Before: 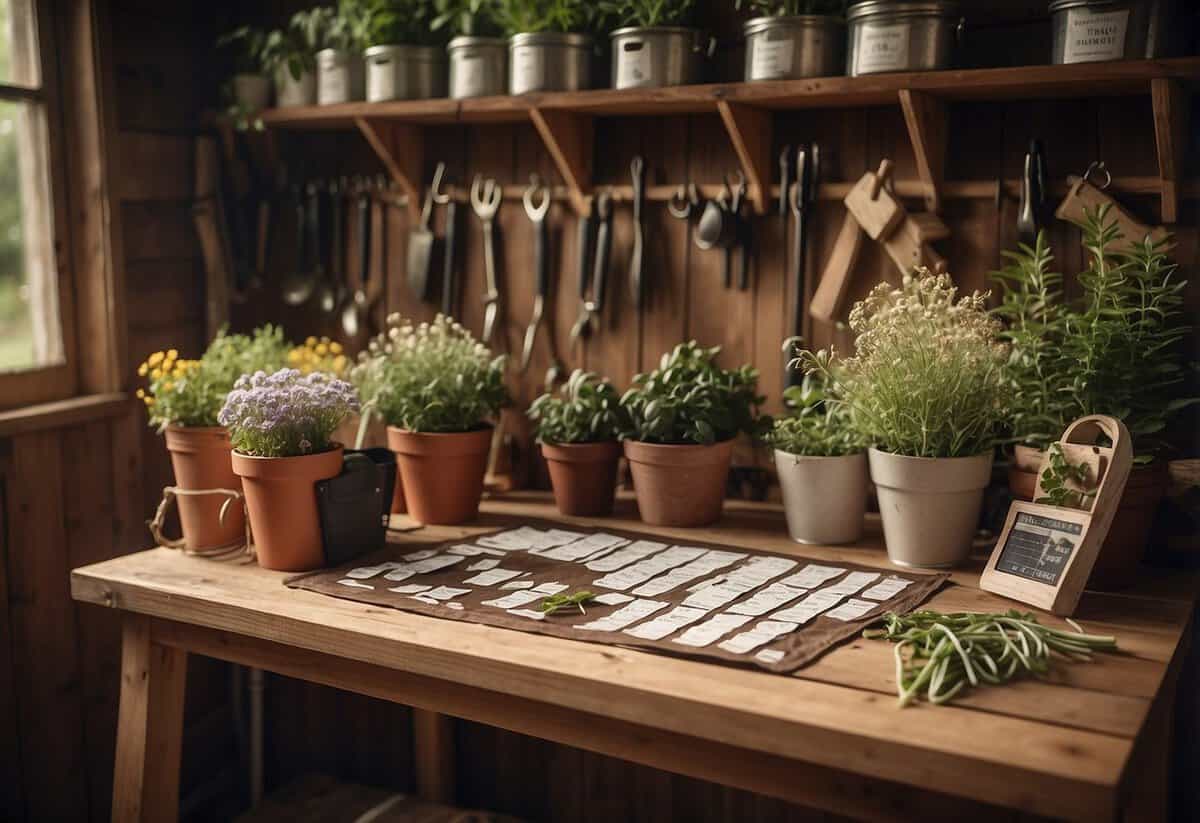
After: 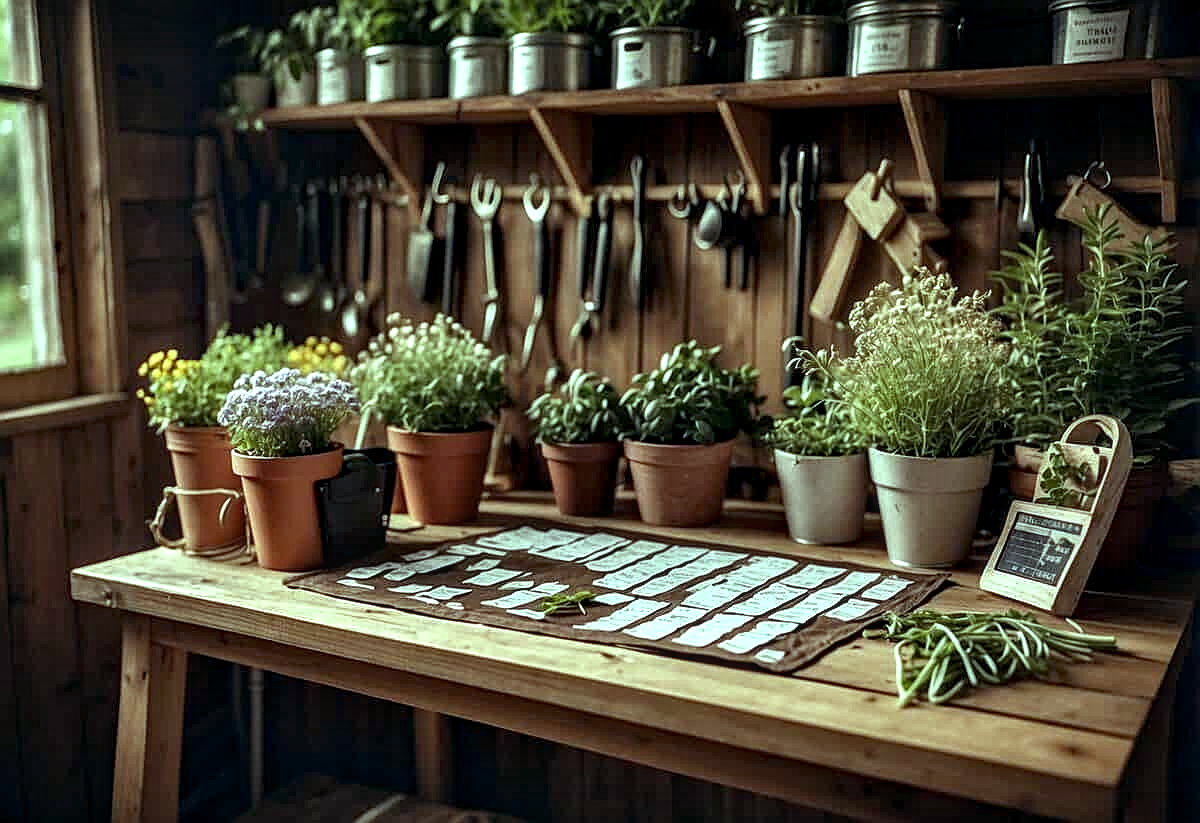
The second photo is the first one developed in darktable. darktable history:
sharpen: on, module defaults
haze removal: compatibility mode true, adaptive false
color balance: mode lift, gamma, gain (sRGB), lift [0.997, 0.979, 1.021, 1.011], gamma [1, 1.084, 0.916, 0.998], gain [1, 0.87, 1.13, 1.101], contrast 4.55%, contrast fulcrum 38.24%, output saturation 104.09%
contrast equalizer: octaves 7, y [[0.6 ×6], [0.55 ×6], [0 ×6], [0 ×6], [0 ×6]], mix 0.53
local contrast: on, module defaults
